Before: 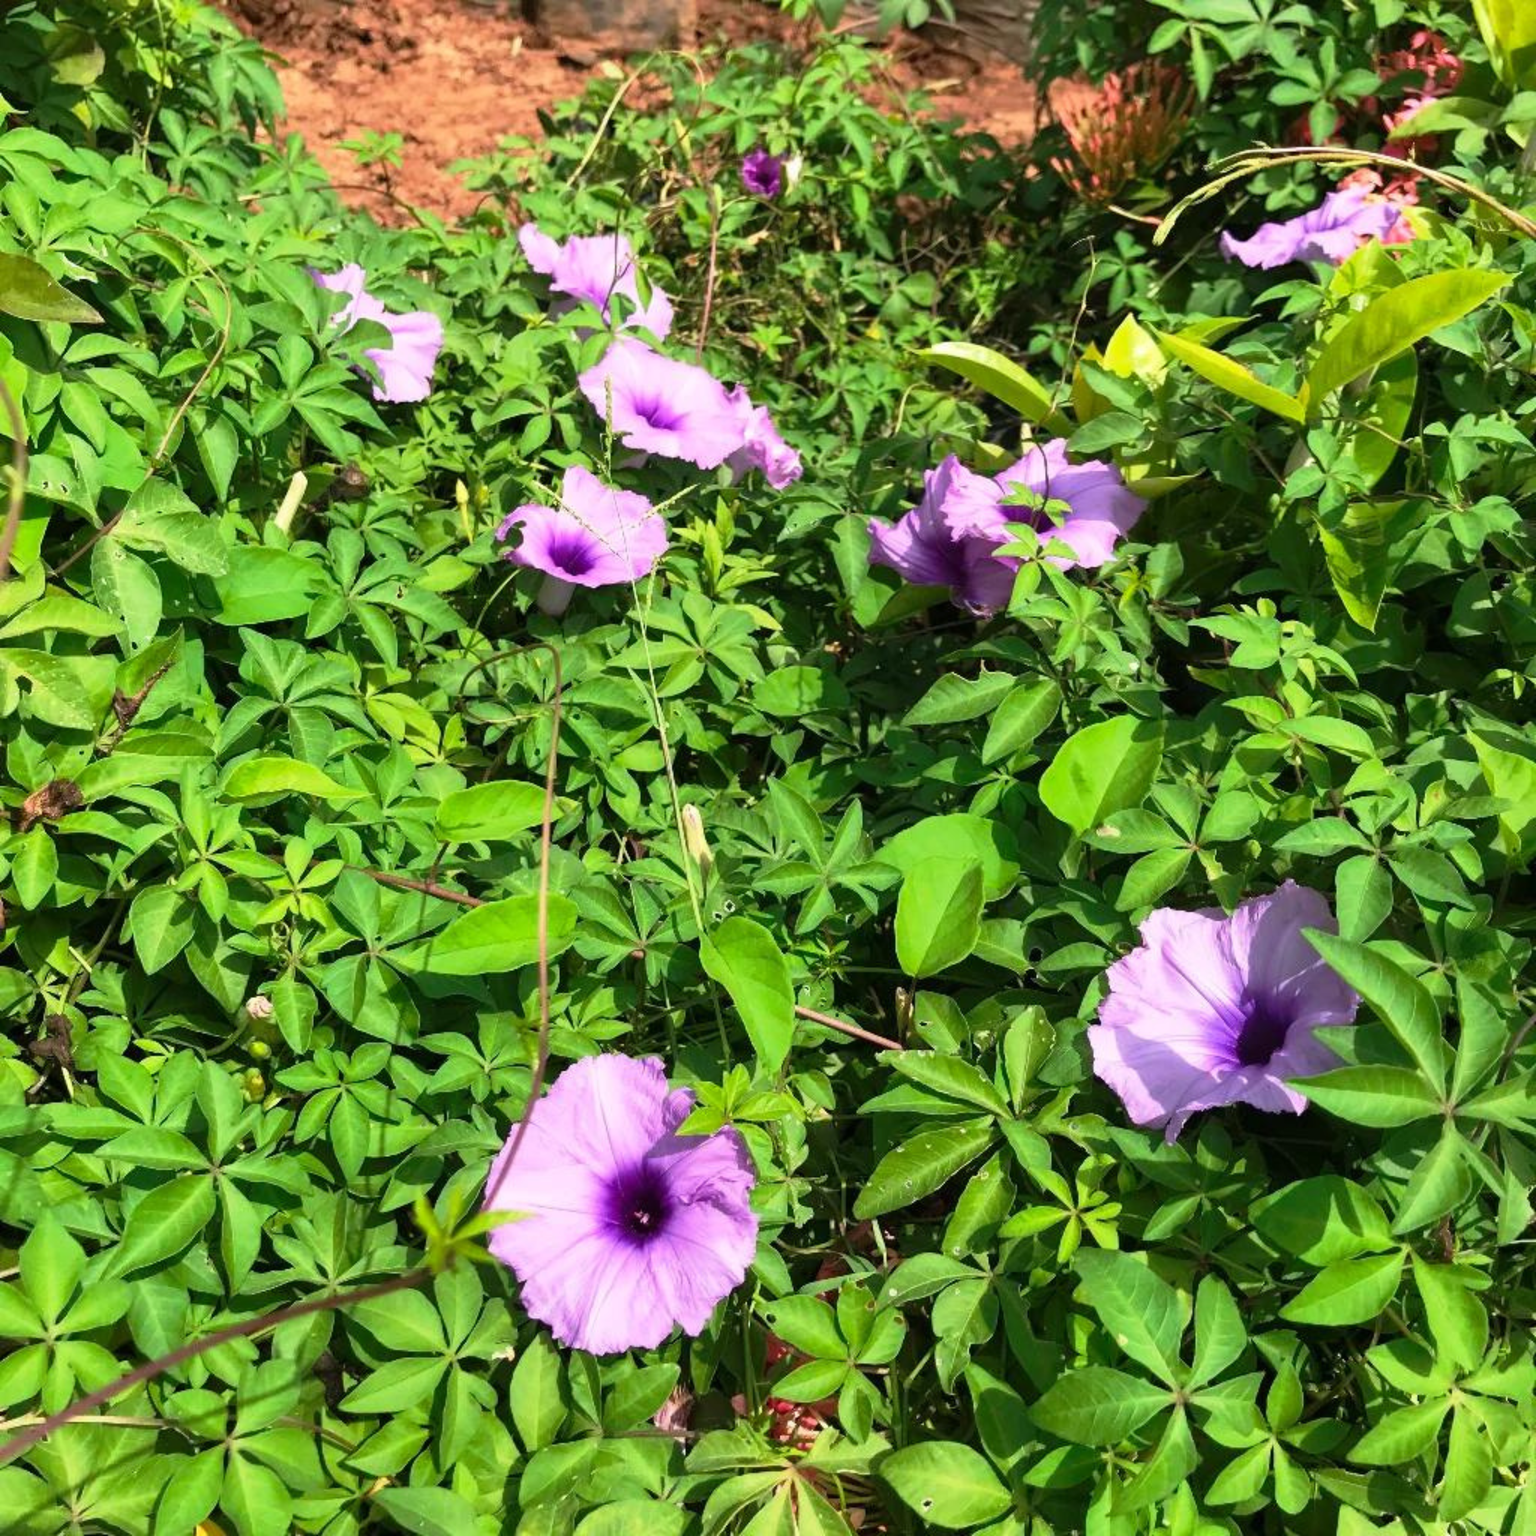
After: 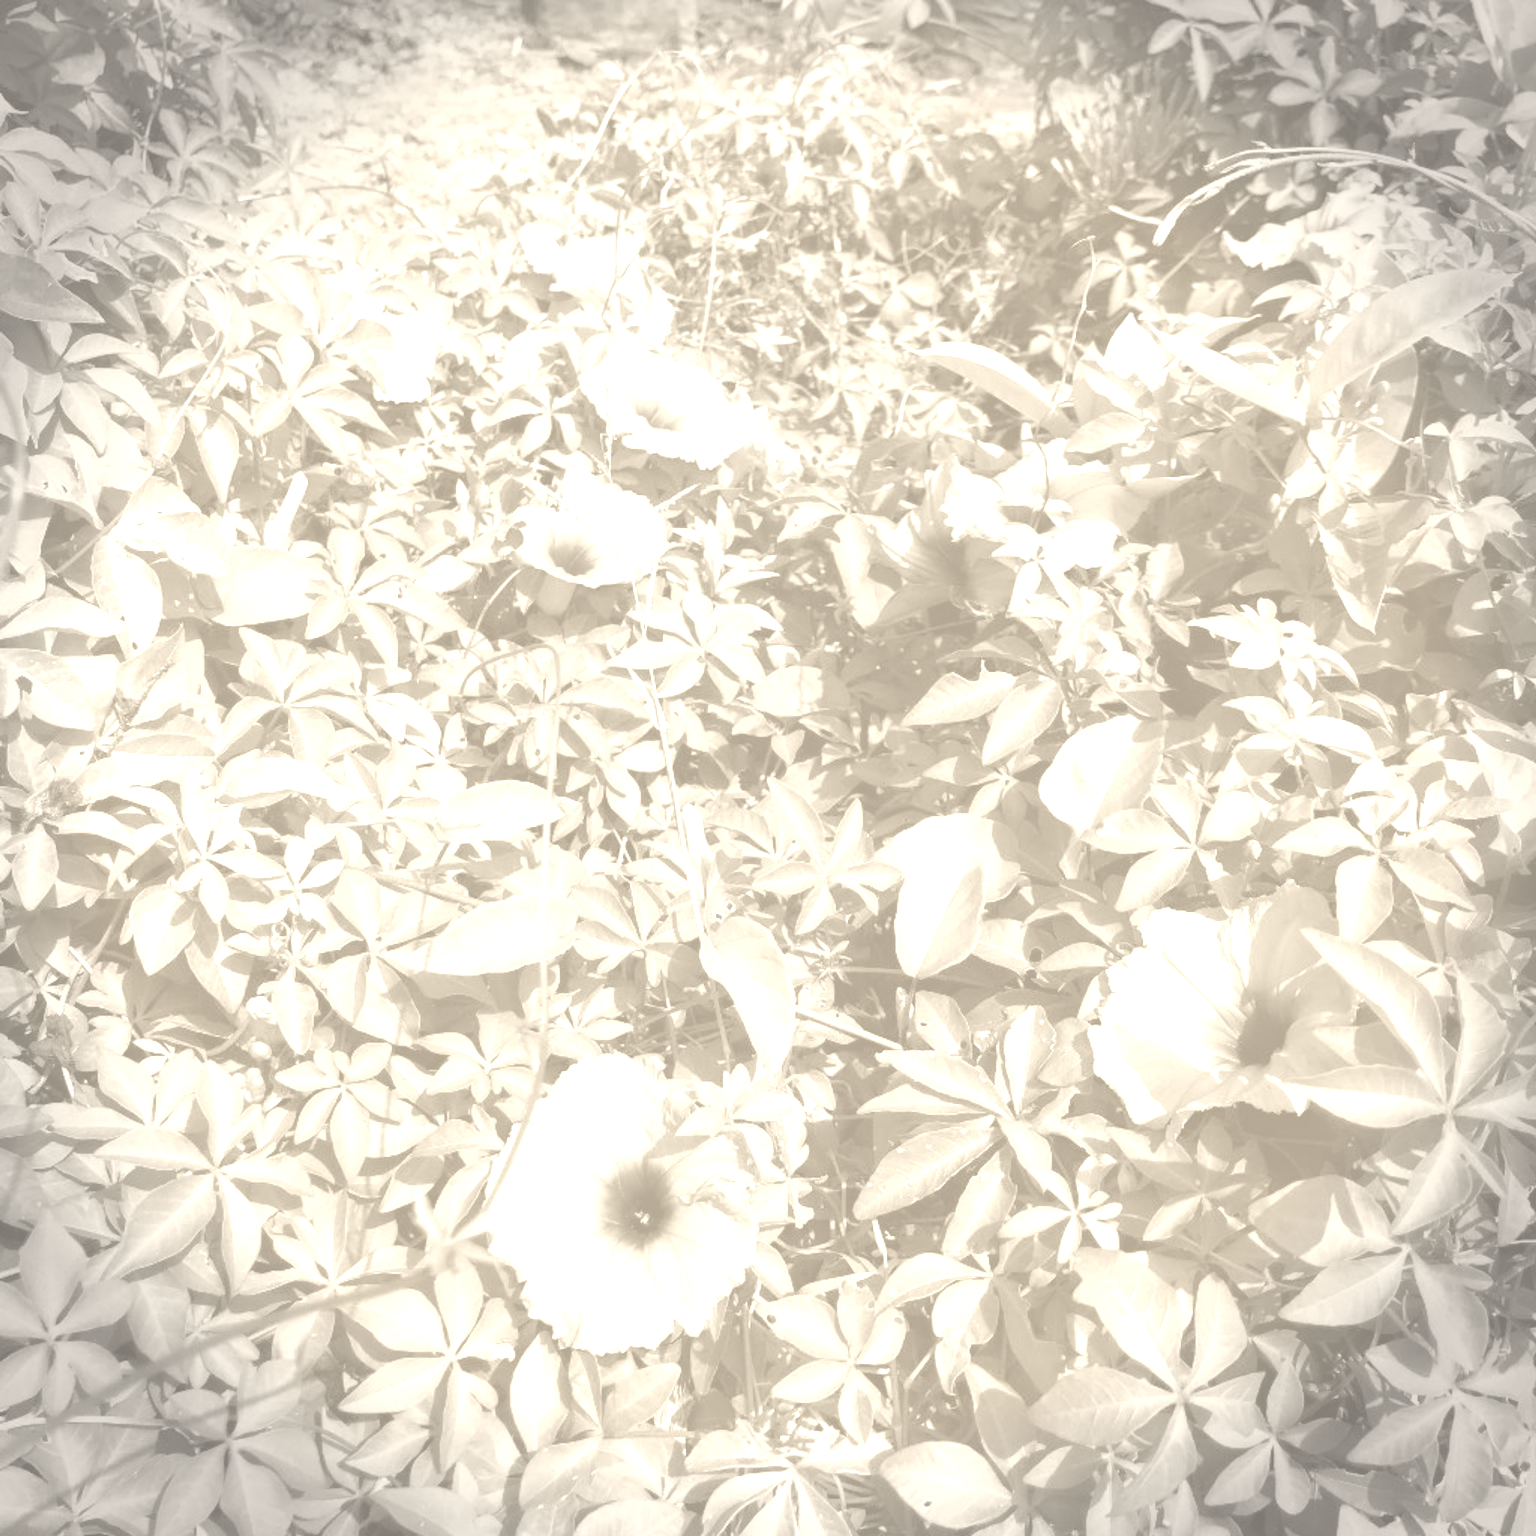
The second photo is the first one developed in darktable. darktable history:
colorize: hue 36°, saturation 71%, lightness 80.79%
vignetting: fall-off start 88.03%, fall-off radius 24.9%
